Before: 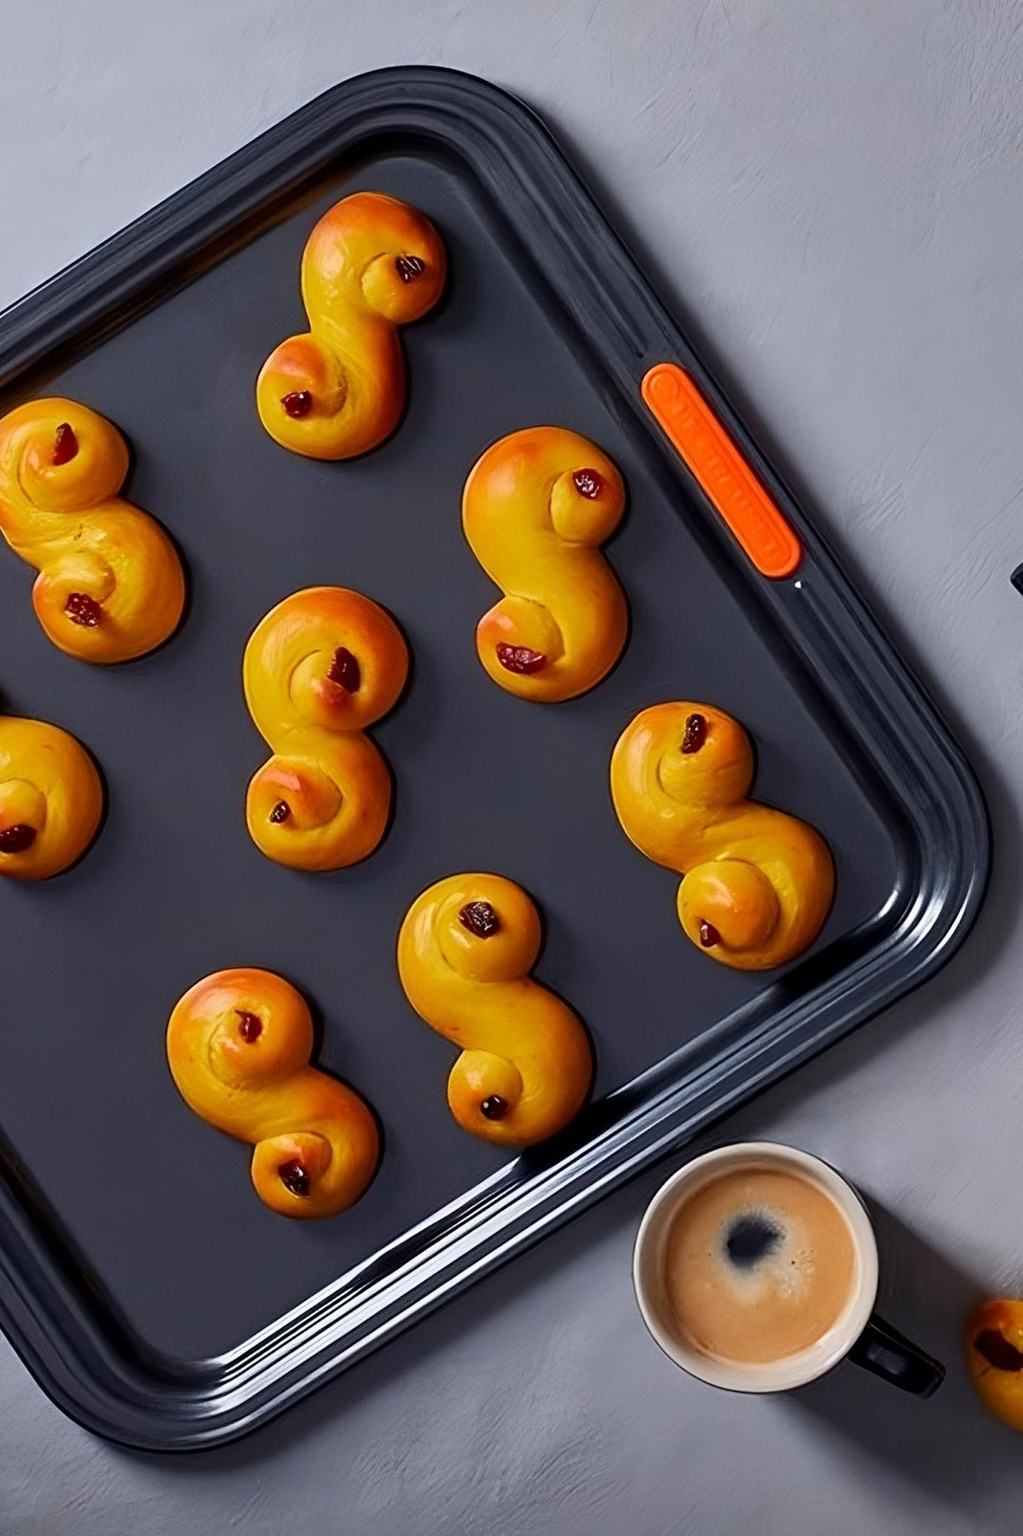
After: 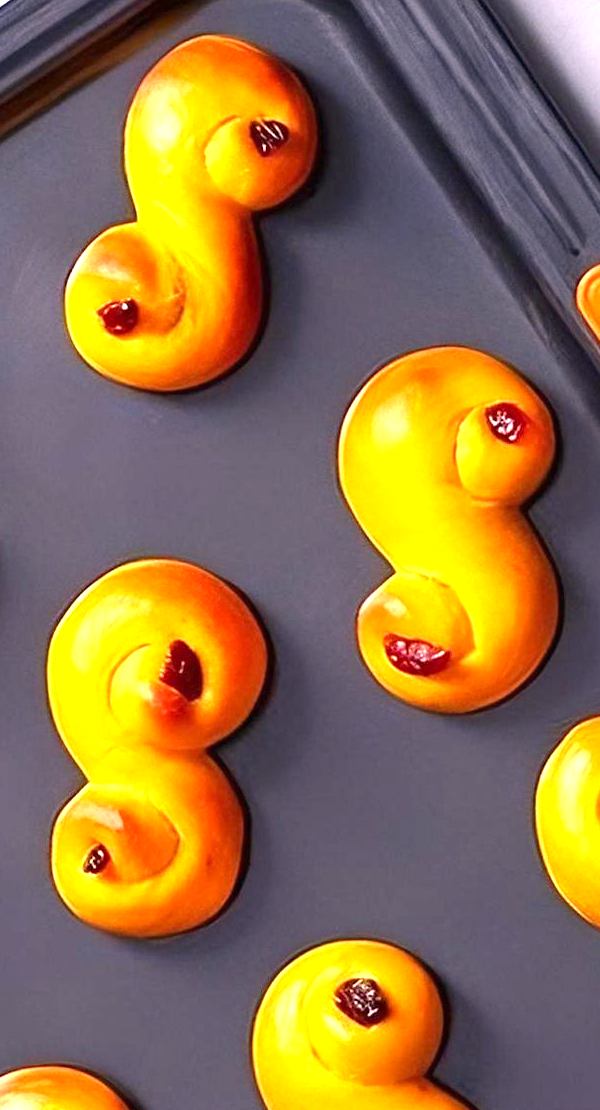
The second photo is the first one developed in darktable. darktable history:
crop: left 20.351%, top 10.804%, right 35.371%, bottom 34.784%
color correction: highlights a* 7.61, highlights b* 4.39
color calibration: gray › normalize channels true, illuminant same as pipeline (D50), adaptation XYZ, x 0.345, y 0.358, temperature 5023.35 K, gamut compression 0.006
exposure: black level correction 0, exposure 1.496 EV, compensate exposure bias true, compensate highlight preservation false
